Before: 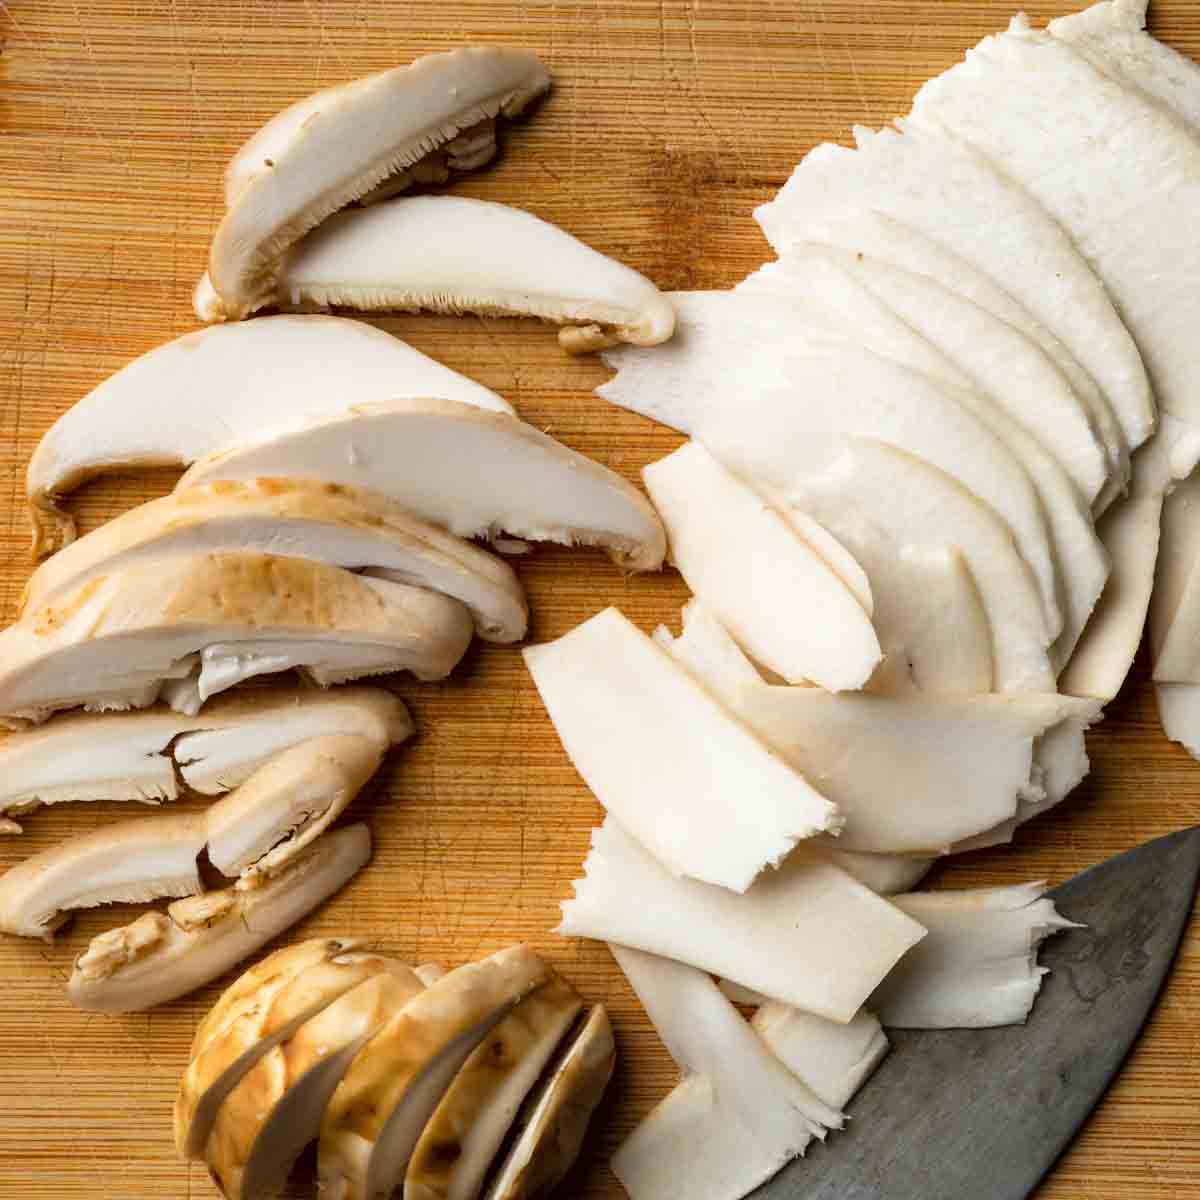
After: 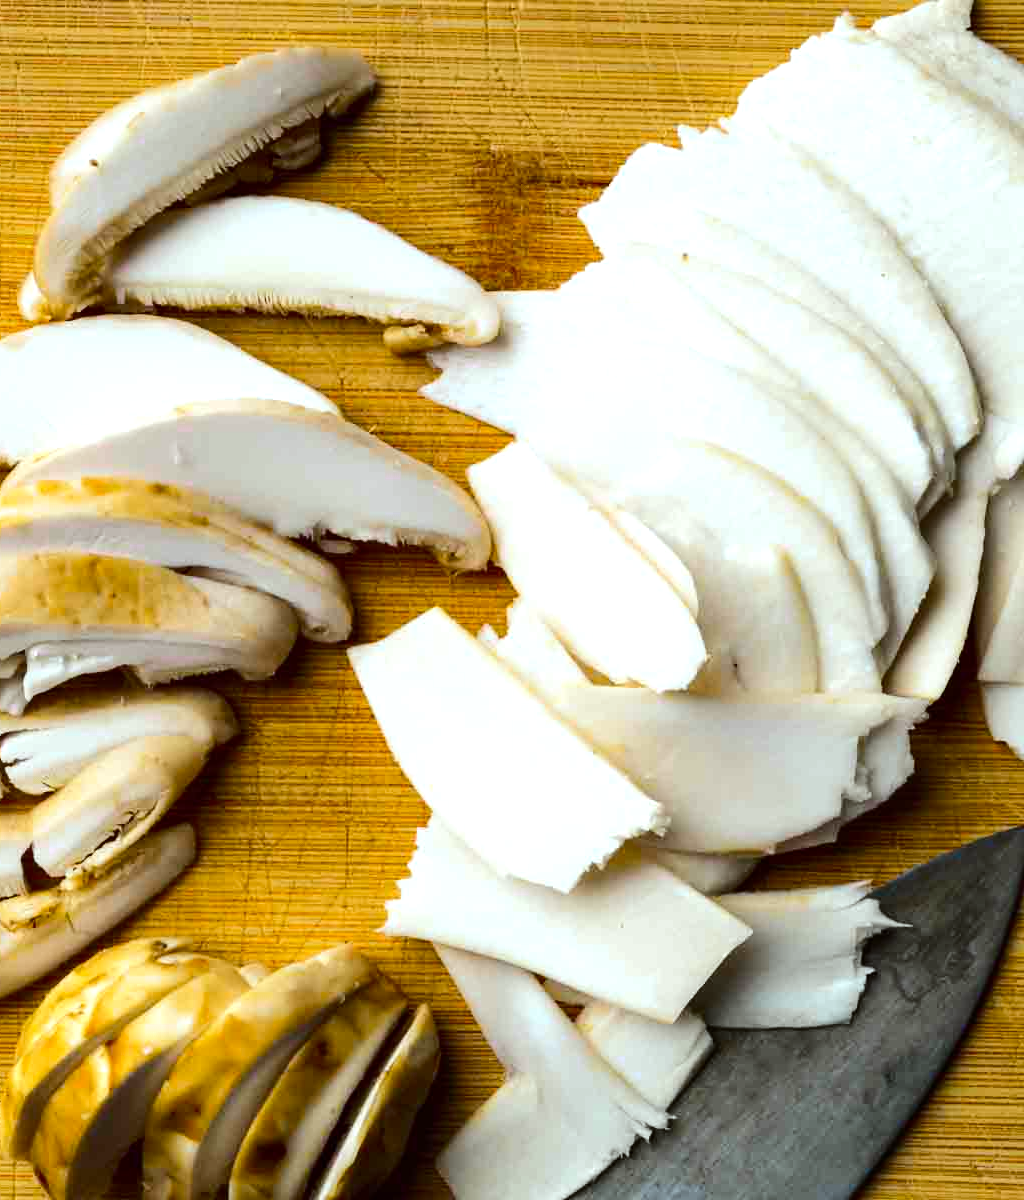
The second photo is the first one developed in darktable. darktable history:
white balance: red 0.925, blue 1.046
color zones: curves: ch0 [(0.254, 0.492) (0.724, 0.62)]; ch1 [(0.25, 0.528) (0.719, 0.796)]; ch2 [(0, 0.472) (0.25, 0.5) (0.73, 0.184)]
tone equalizer: -8 EV -0.417 EV, -7 EV -0.389 EV, -6 EV -0.333 EV, -5 EV -0.222 EV, -3 EV 0.222 EV, -2 EV 0.333 EV, -1 EV 0.389 EV, +0 EV 0.417 EV, edges refinement/feathering 500, mask exposure compensation -1.57 EV, preserve details no
tone curve: curves: ch0 [(0, 0.003) (0.117, 0.101) (0.257, 0.246) (0.408, 0.432) (0.611, 0.653) (0.824, 0.846) (1, 1)]; ch1 [(0, 0) (0.227, 0.197) (0.405, 0.421) (0.501, 0.501) (0.522, 0.53) (0.563, 0.572) (0.589, 0.611) (0.699, 0.709) (0.976, 0.992)]; ch2 [(0, 0) (0.208, 0.176) (0.377, 0.38) (0.5, 0.5) (0.537, 0.534) (0.571, 0.576) (0.681, 0.746) (1, 1)], color space Lab, independent channels, preserve colors none
crop and rotate: left 14.584%
